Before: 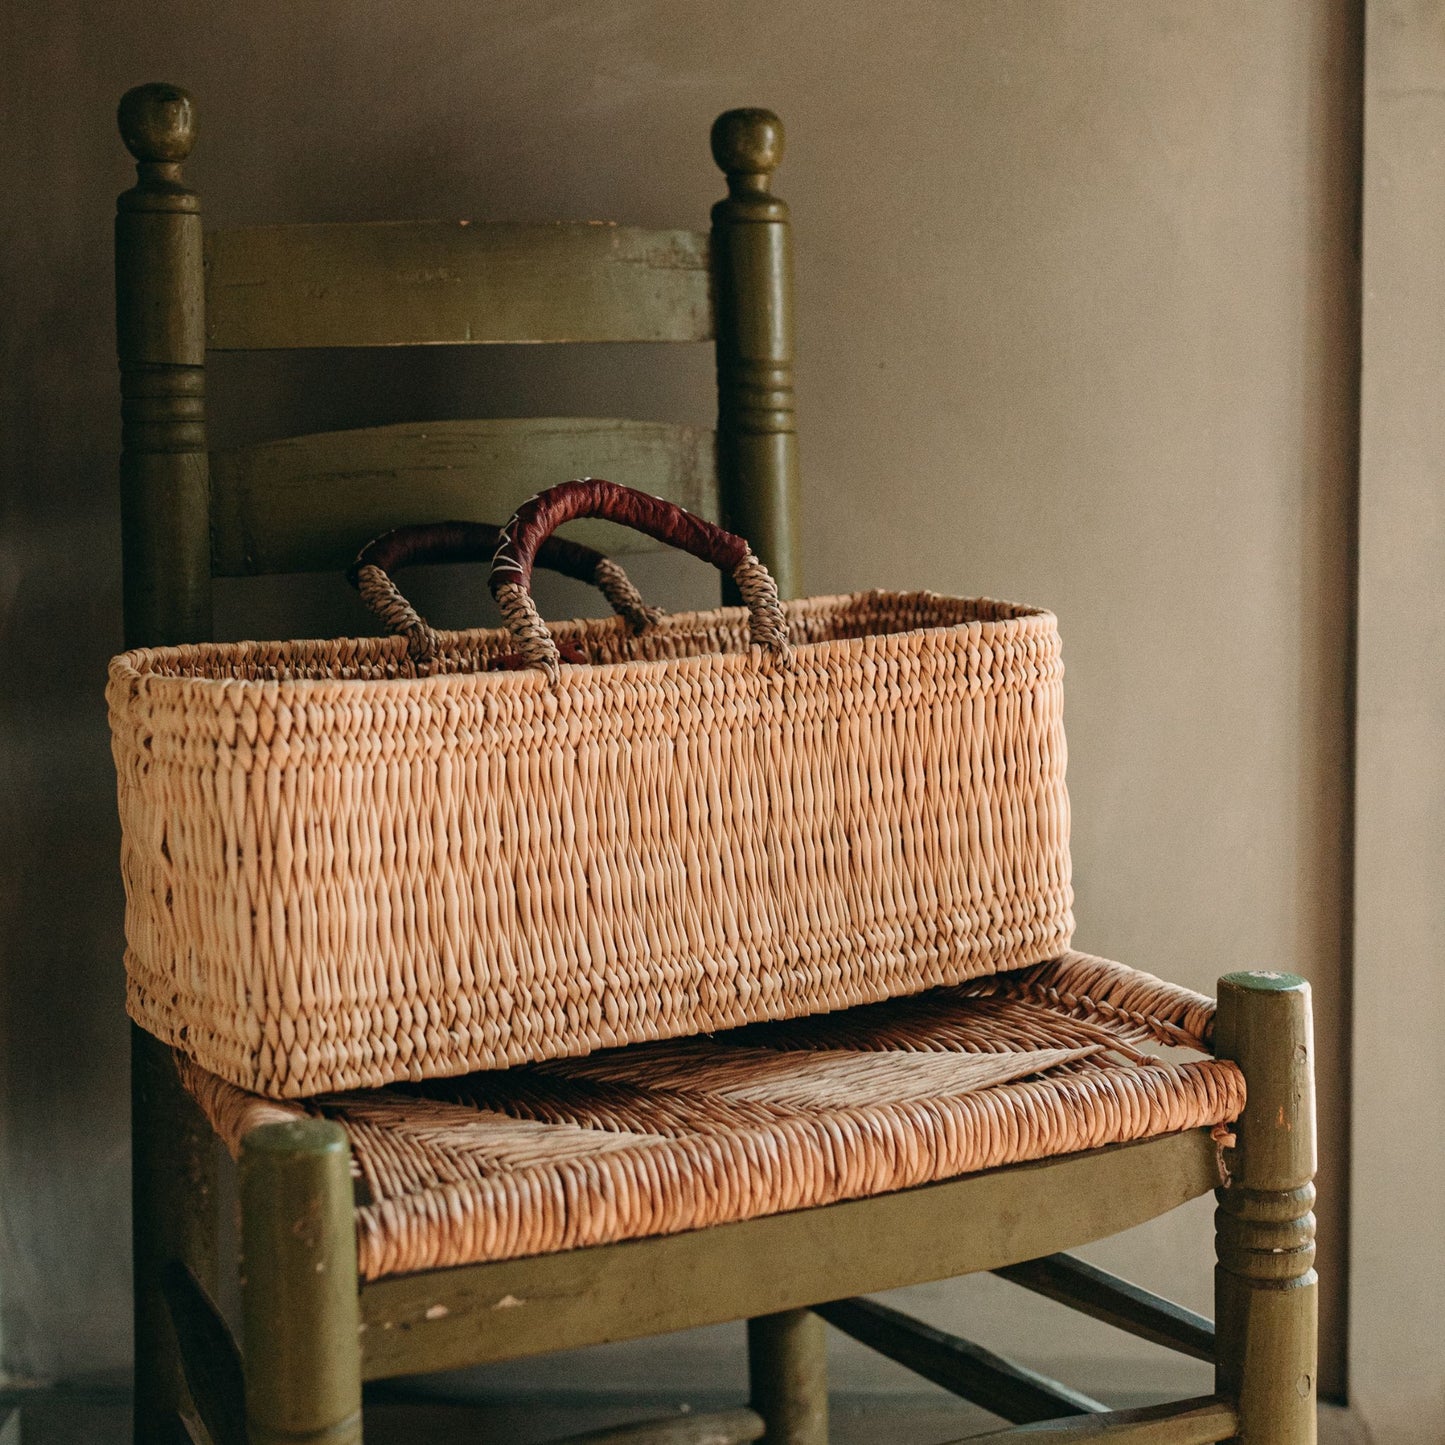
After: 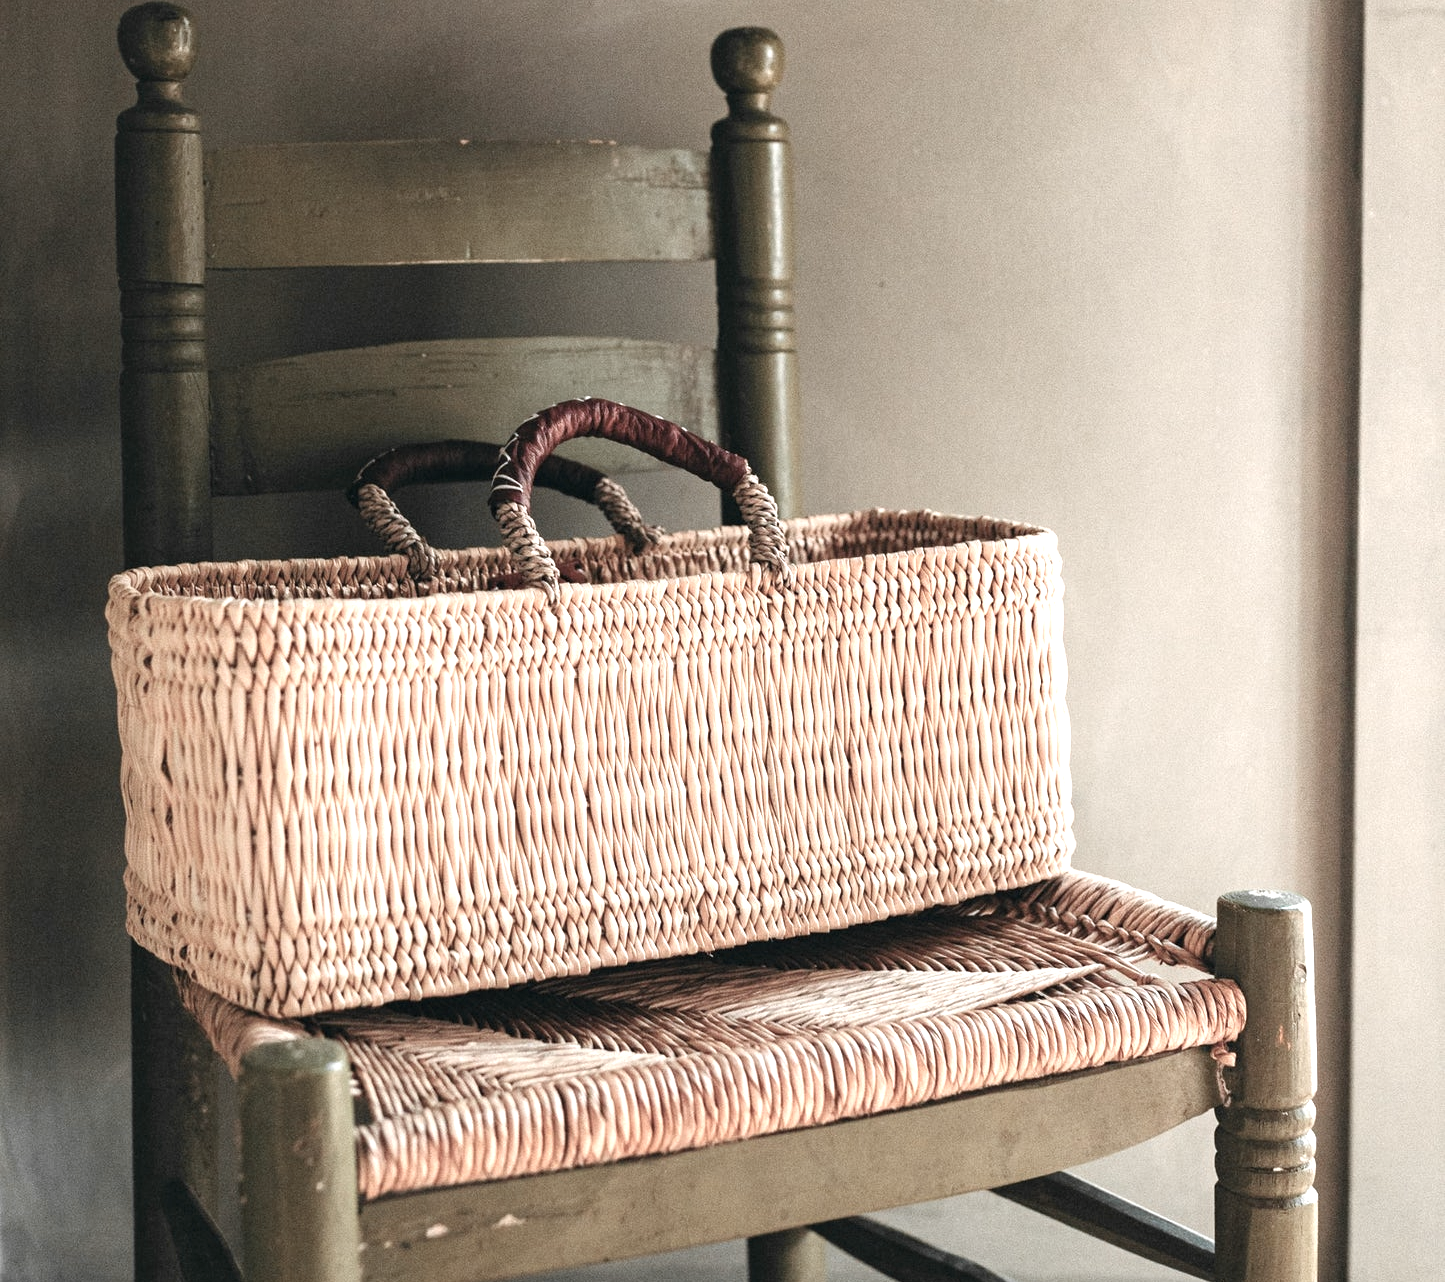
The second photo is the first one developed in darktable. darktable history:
color correction: saturation 0.5
exposure: exposure 1.16 EV, compensate exposure bias true, compensate highlight preservation false
white balance: red 0.976, blue 1.04
crop and rotate: top 5.609%, bottom 5.609%
color zones: curves: ch1 [(0.29, 0.492) (0.373, 0.185) (0.509, 0.481)]; ch2 [(0.25, 0.462) (0.749, 0.457)], mix 40.67%
